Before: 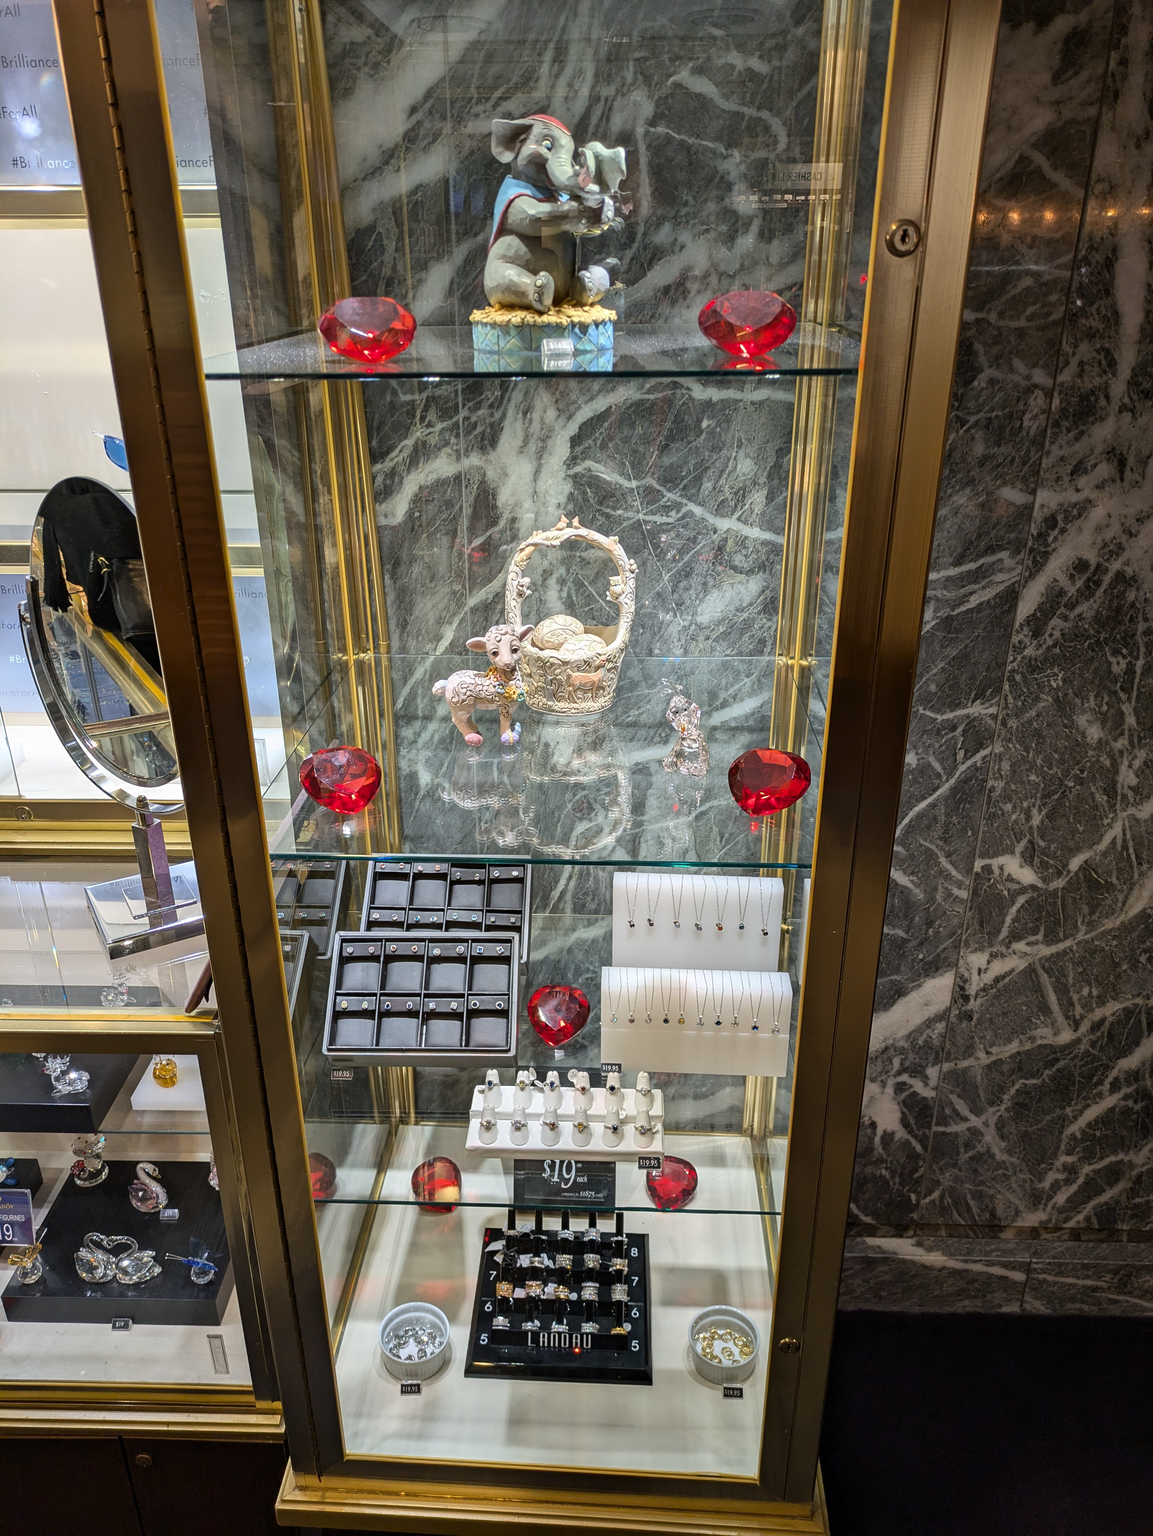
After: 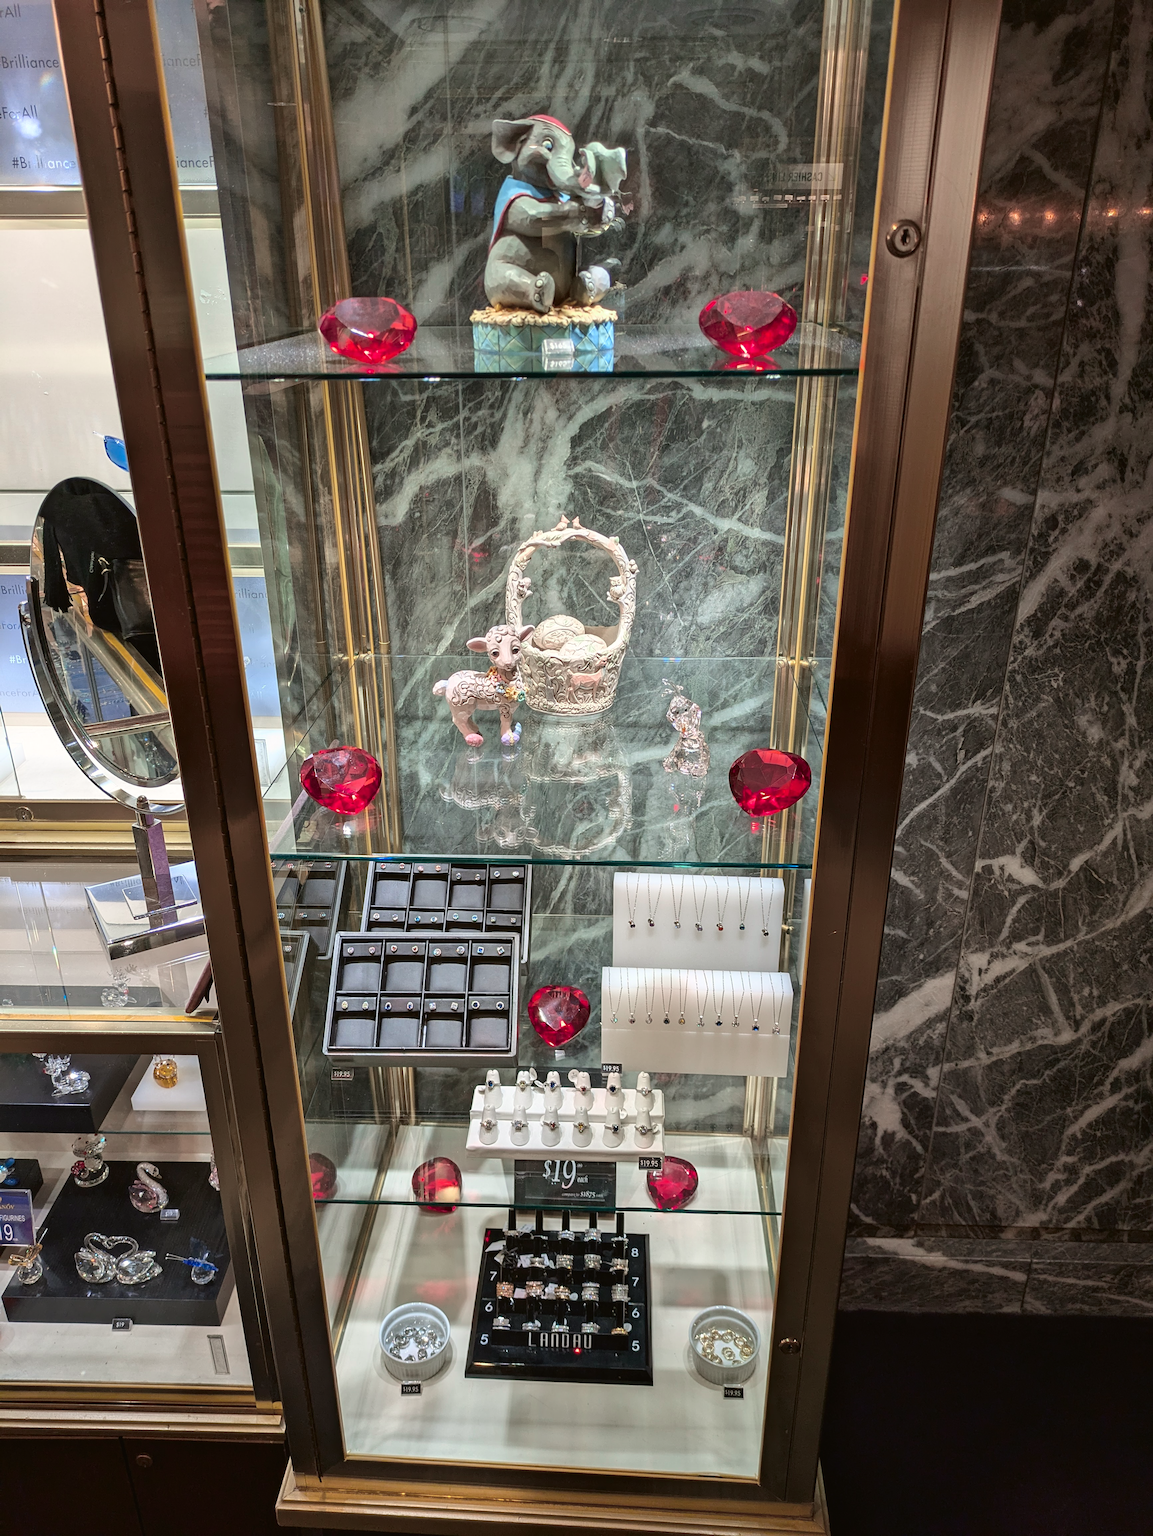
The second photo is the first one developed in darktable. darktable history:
tone curve: curves: ch0 [(0, 0.021) (0.059, 0.053) (0.197, 0.191) (0.32, 0.311) (0.495, 0.505) (0.725, 0.731) (0.89, 0.919) (1, 1)]; ch1 [(0, 0) (0.094, 0.081) (0.285, 0.299) (0.401, 0.424) (0.453, 0.439) (0.495, 0.496) (0.54, 0.55) (0.615, 0.637) (0.657, 0.683) (1, 1)]; ch2 [(0, 0) (0.257, 0.217) (0.43, 0.421) (0.498, 0.507) (0.547, 0.539) (0.595, 0.56) (0.644, 0.599) (1, 1)], color space Lab, independent channels, preserve colors none
